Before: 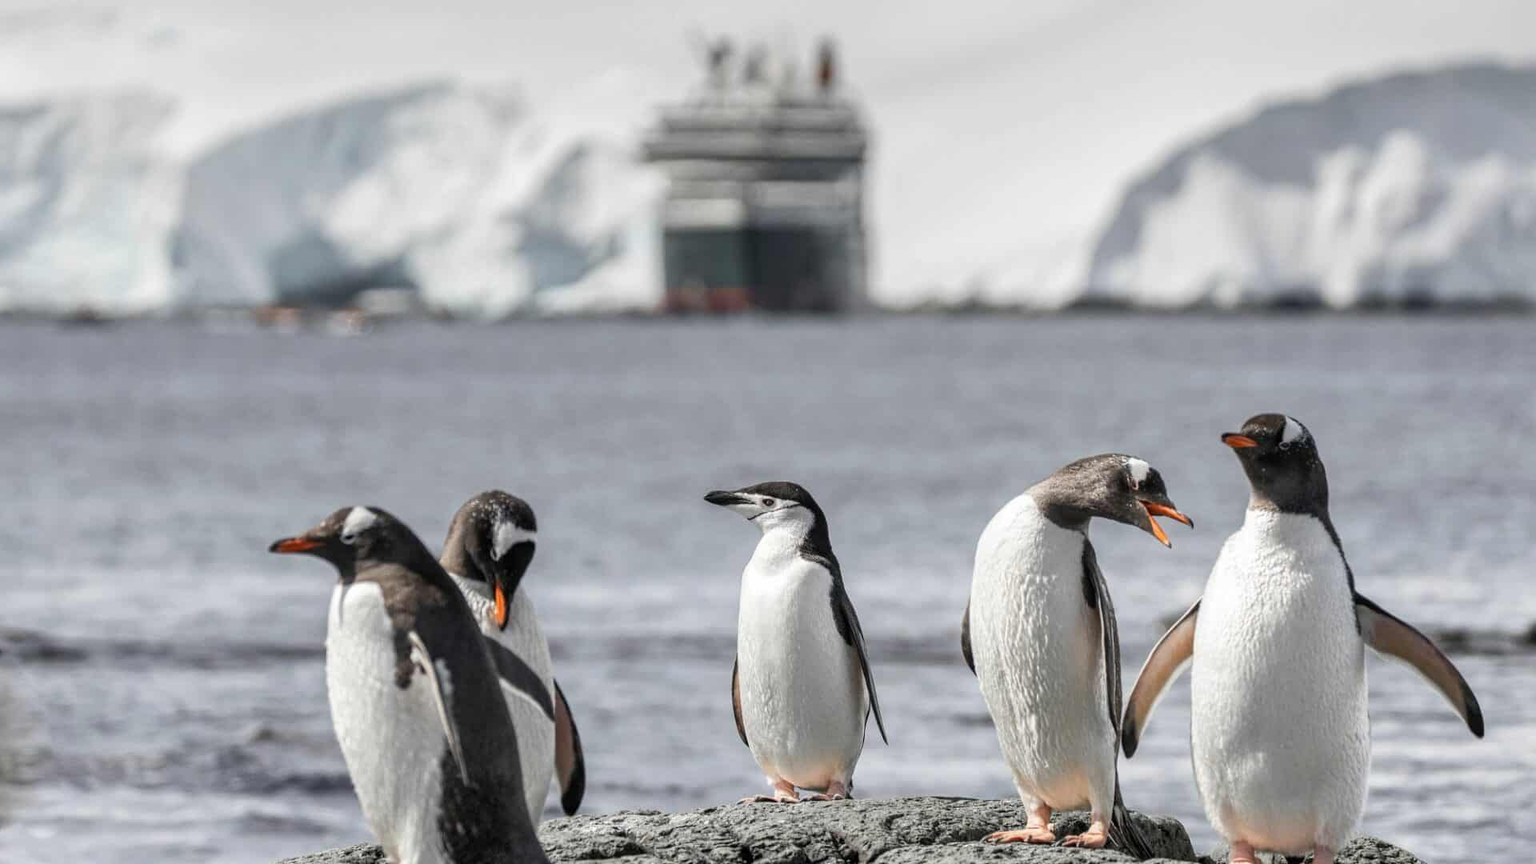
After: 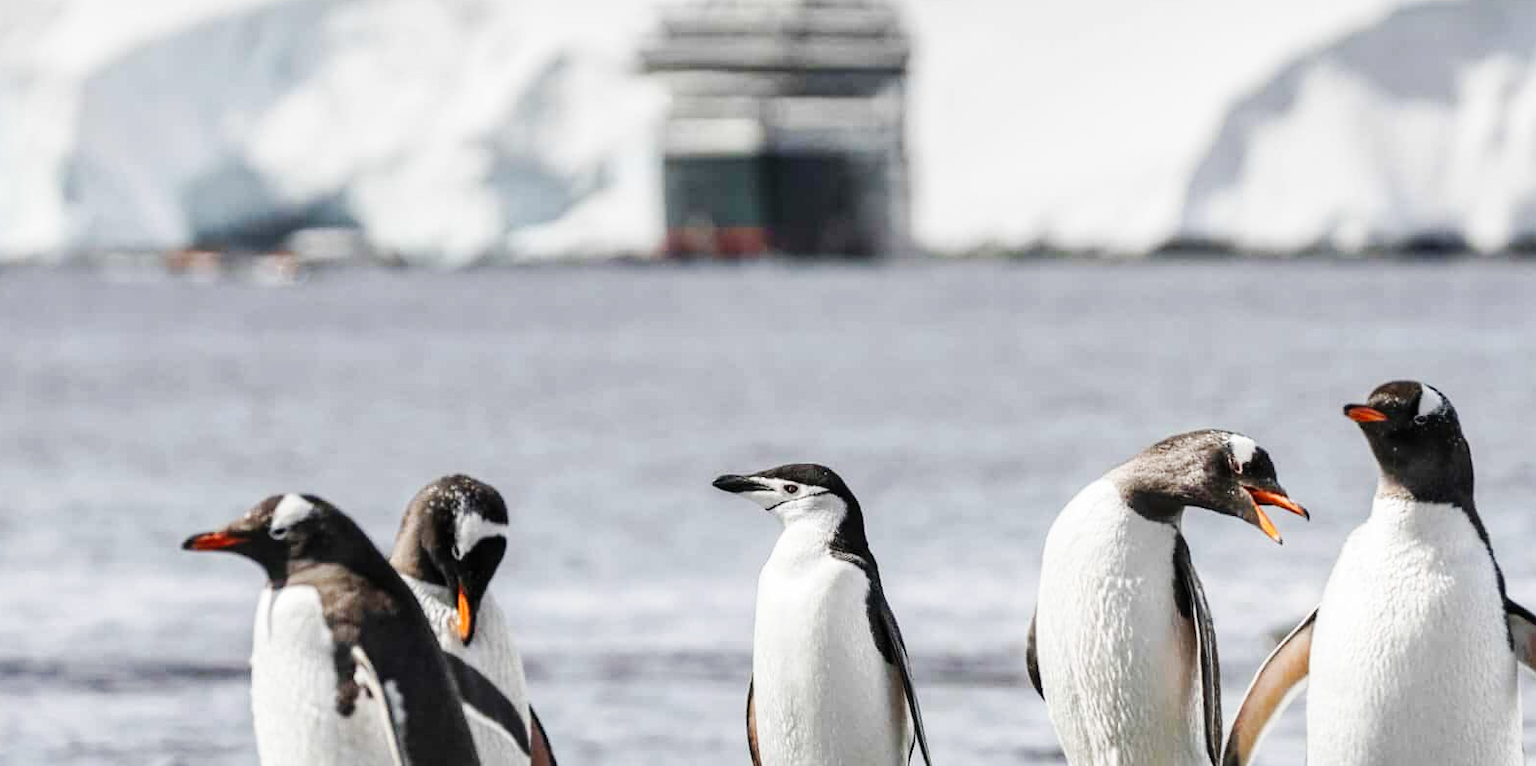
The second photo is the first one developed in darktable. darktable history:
crop: left 7.856%, top 11.836%, right 10.12%, bottom 15.387%
base curve: curves: ch0 [(0, 0) (0.032, 0.025) (0.121, 0.166) (0.206, 0.329) (0.605, 0.79) (1, 1)], preserve colors none
